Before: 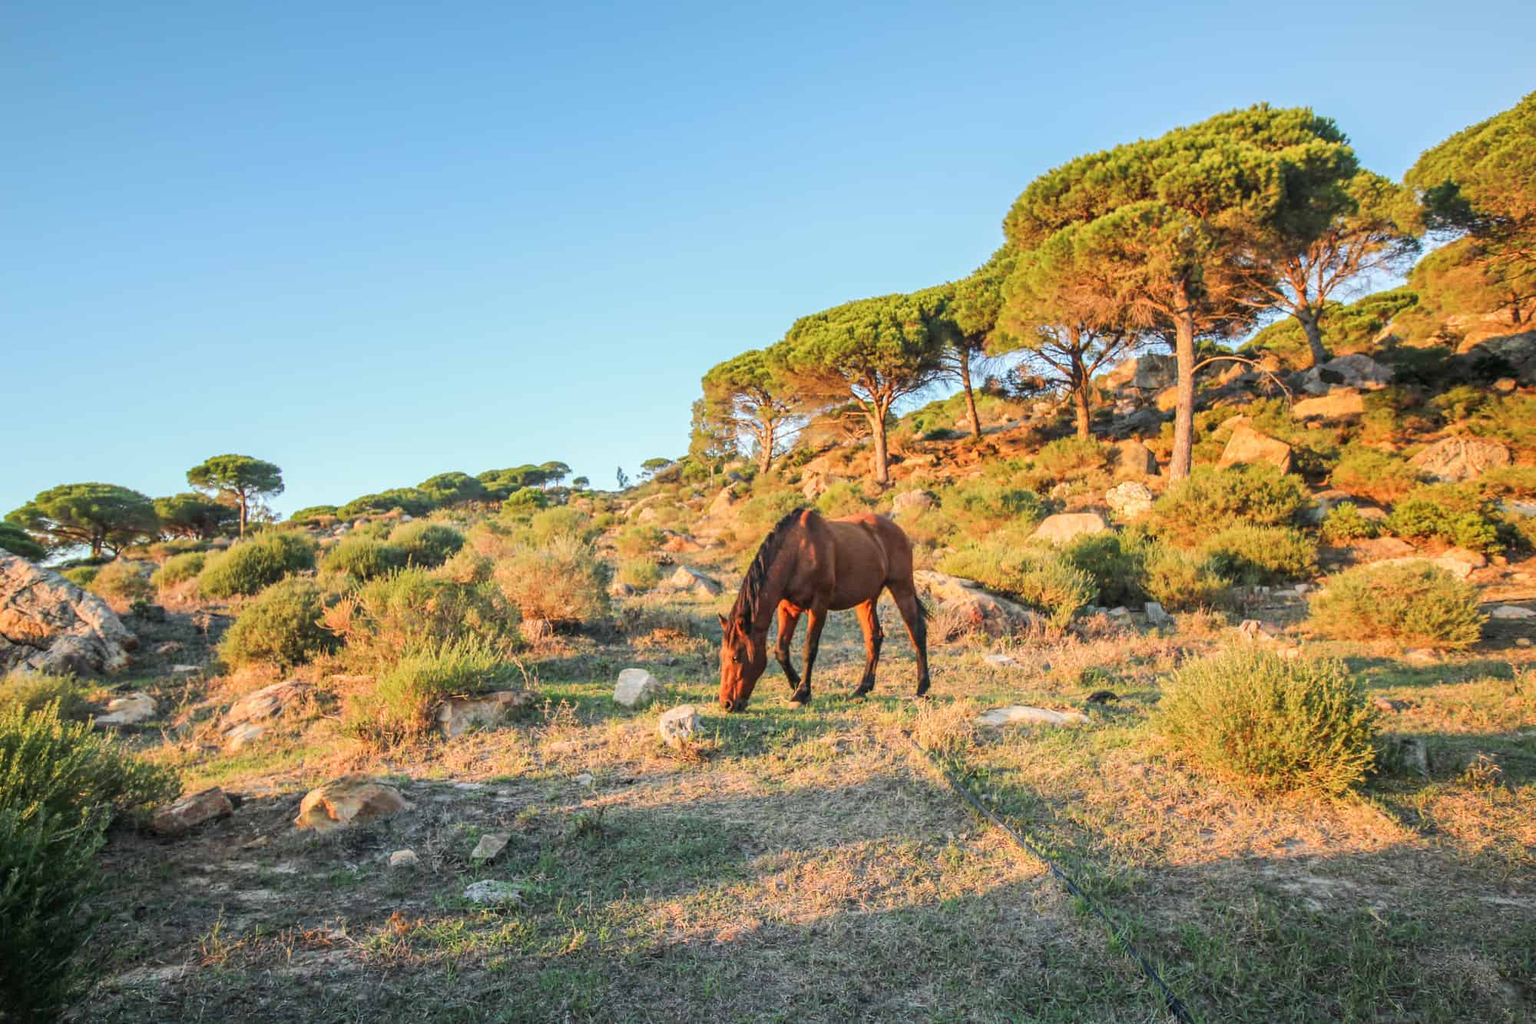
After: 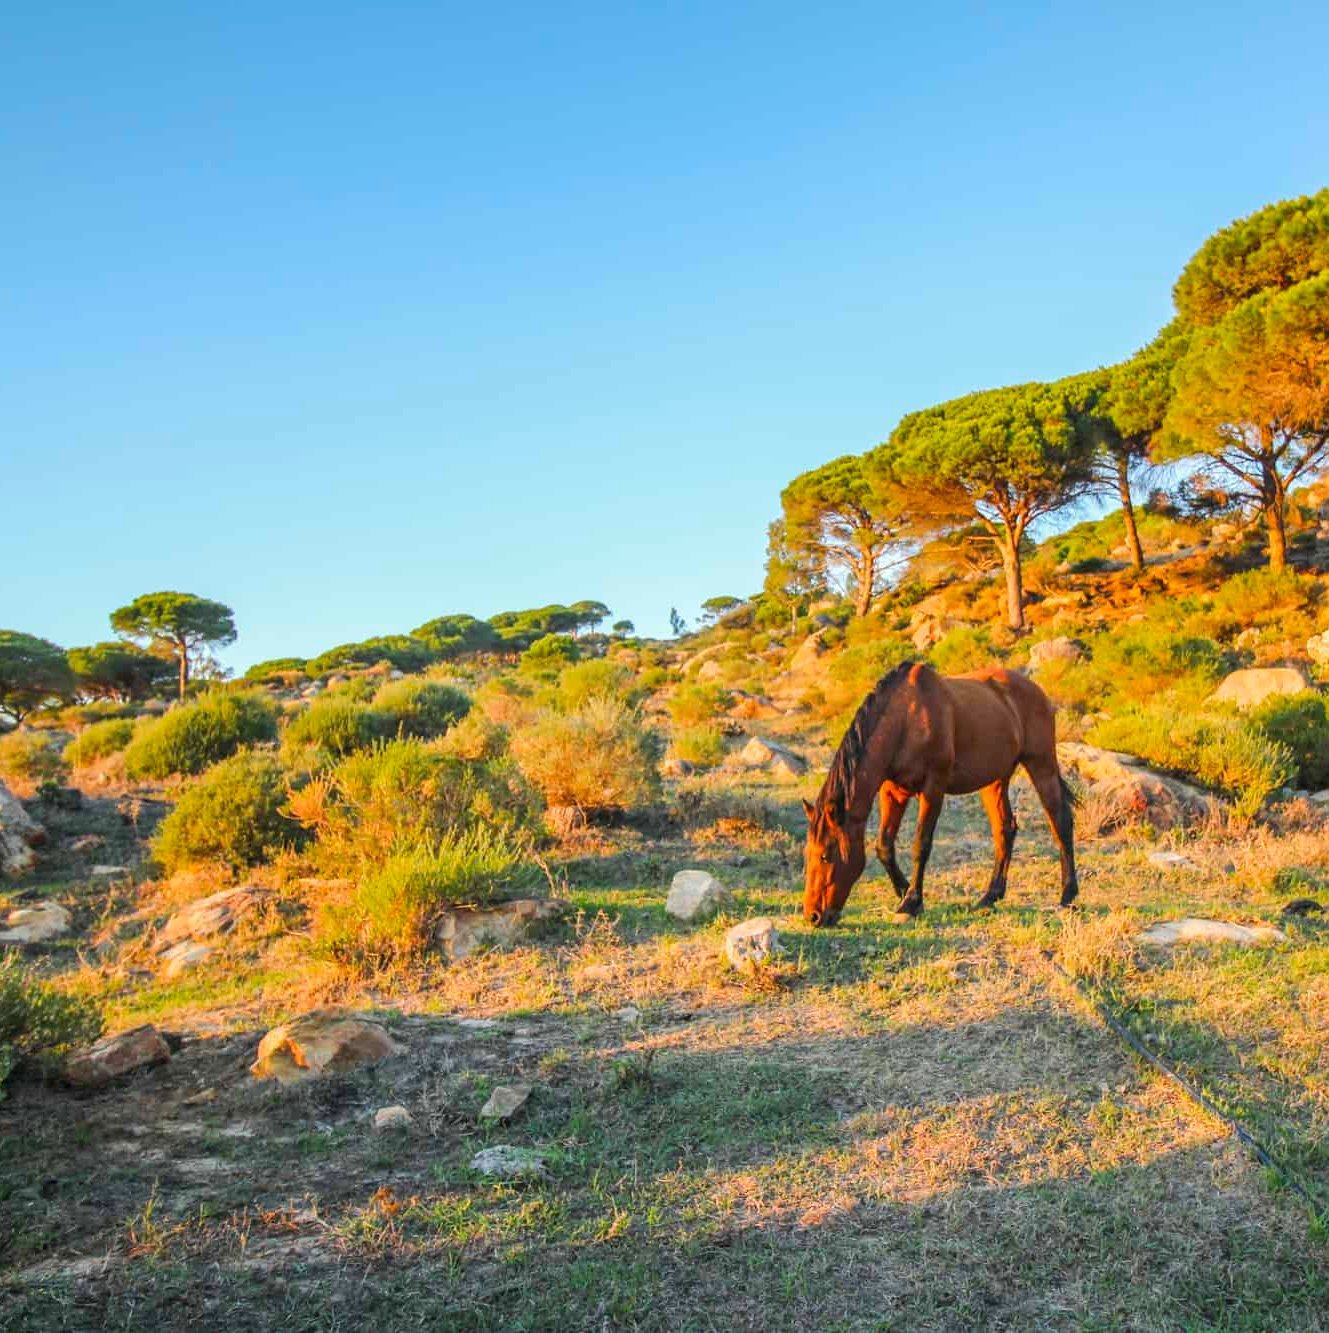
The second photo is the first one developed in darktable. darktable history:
crop and rotate: left 6.675%, right 26.856%
color balance rgb: perceptual saturation grading › global saturation 31.218%
